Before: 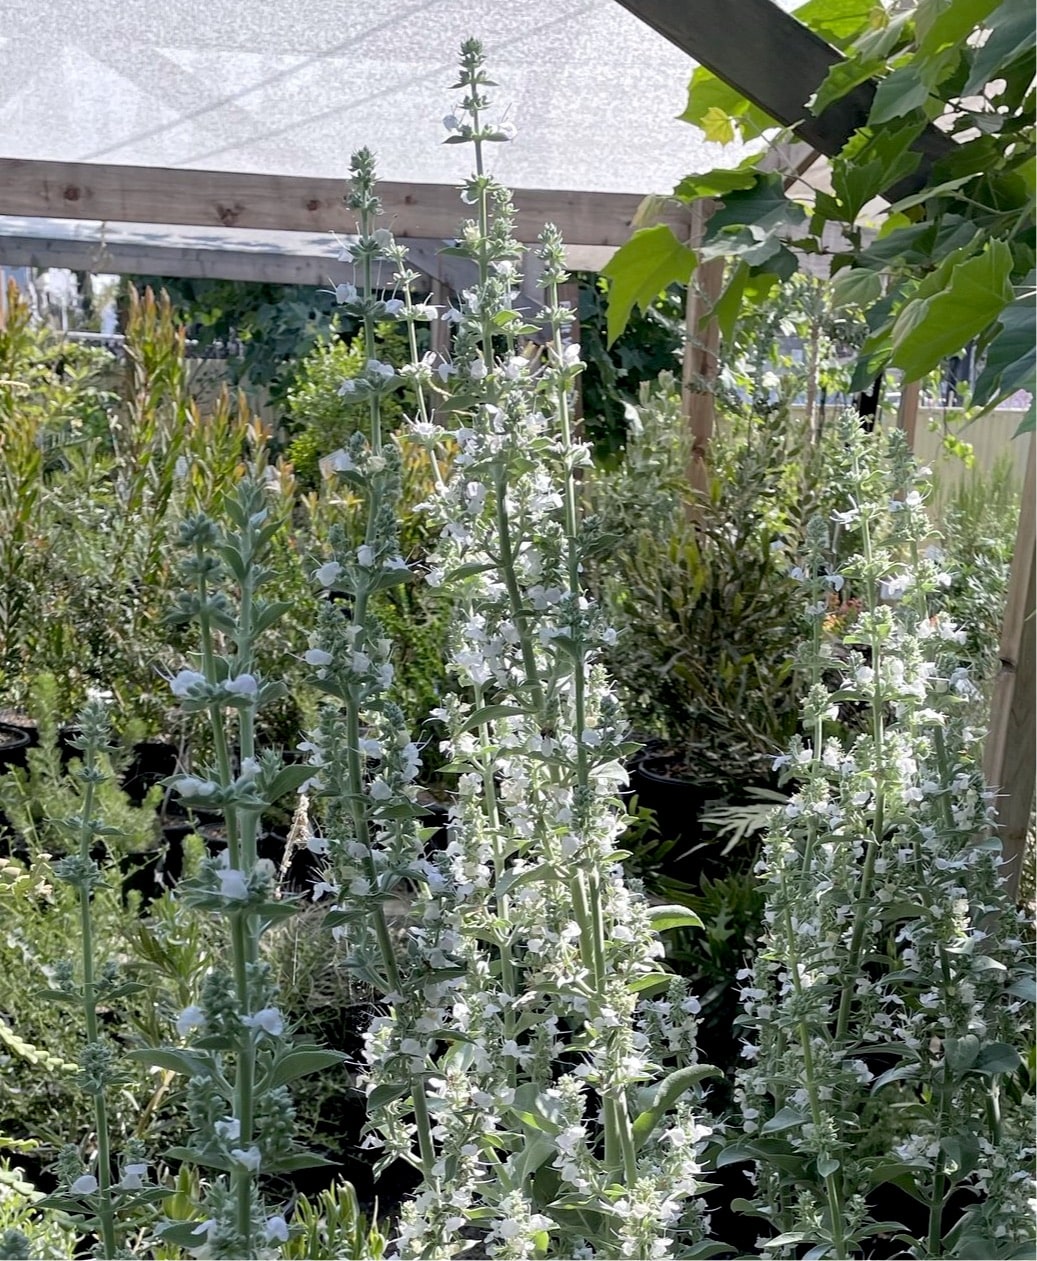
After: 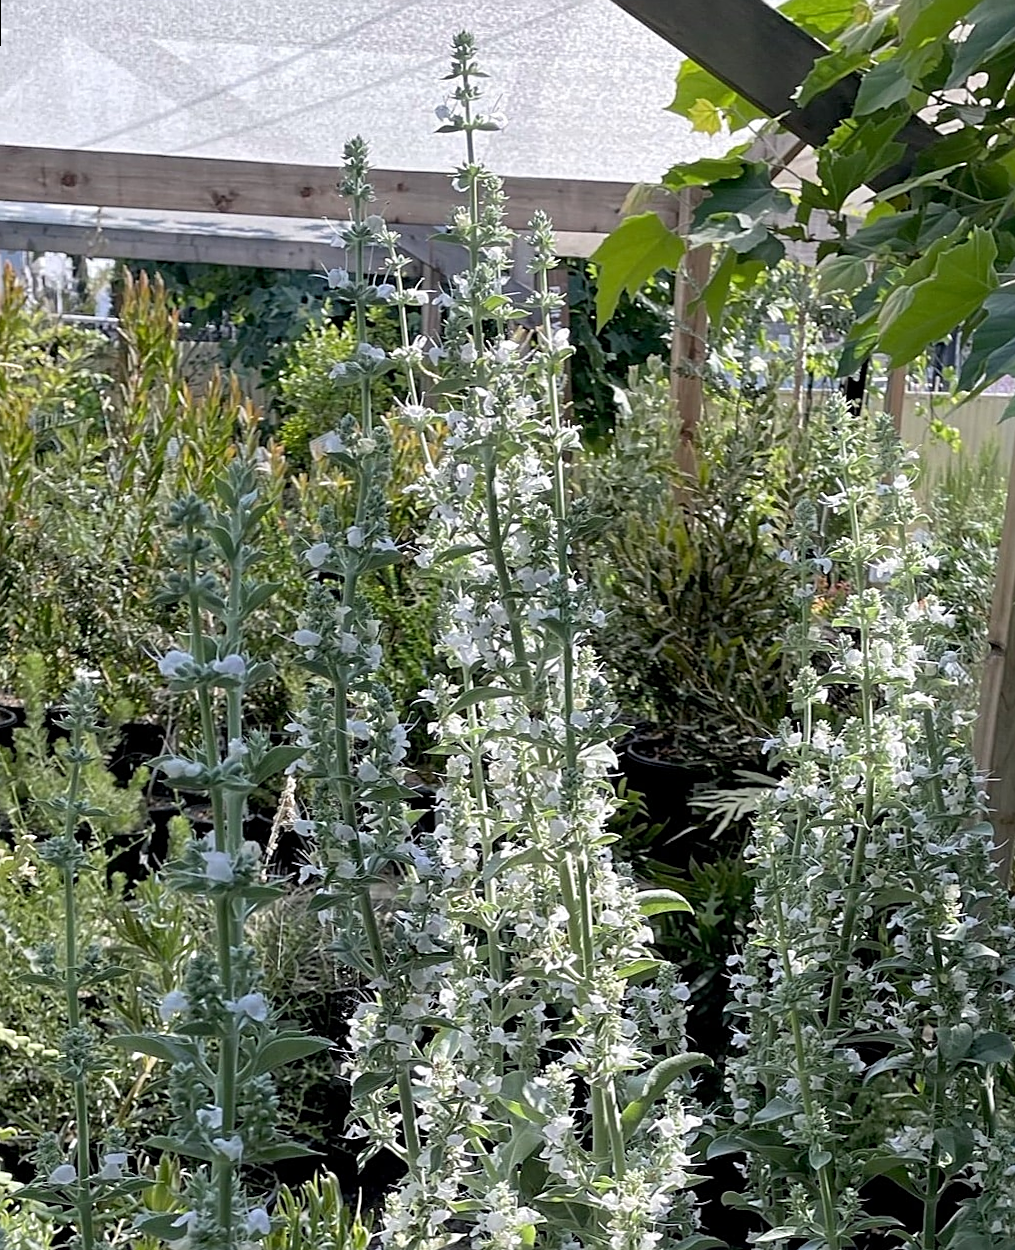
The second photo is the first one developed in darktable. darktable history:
rotate and perspective: rotation 0.226°, lens shift (vertical) -0.042, crop left 0.023, crop right 0.982, crop top 0.006, crop bottom 0.994
sharpen: on, module defaults
